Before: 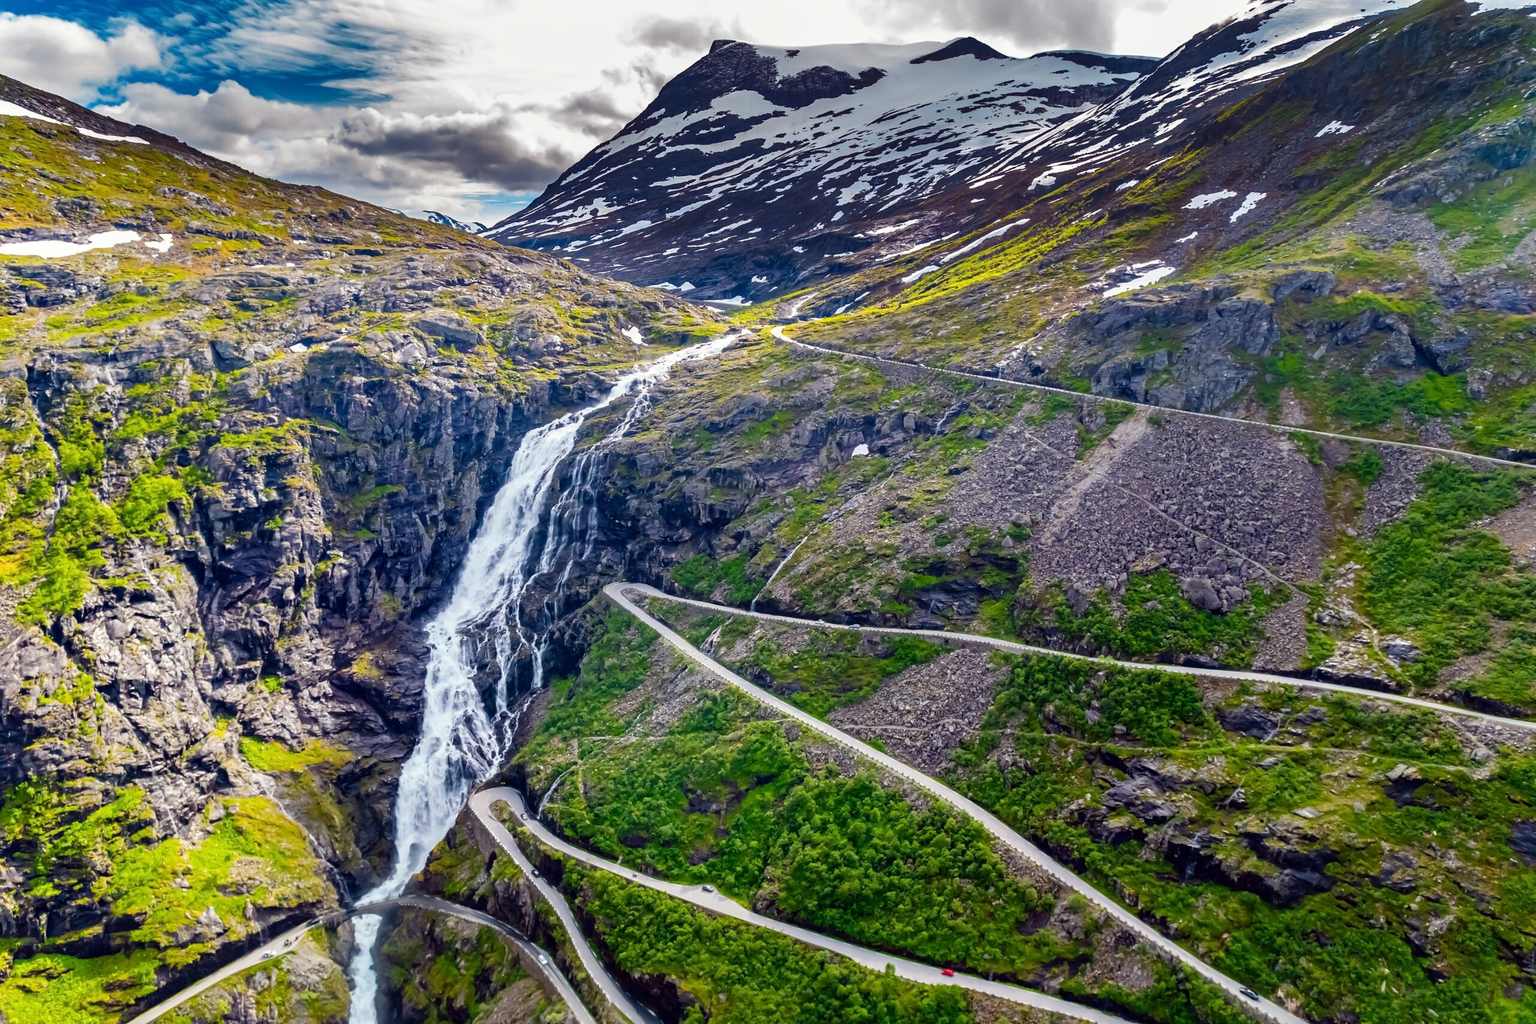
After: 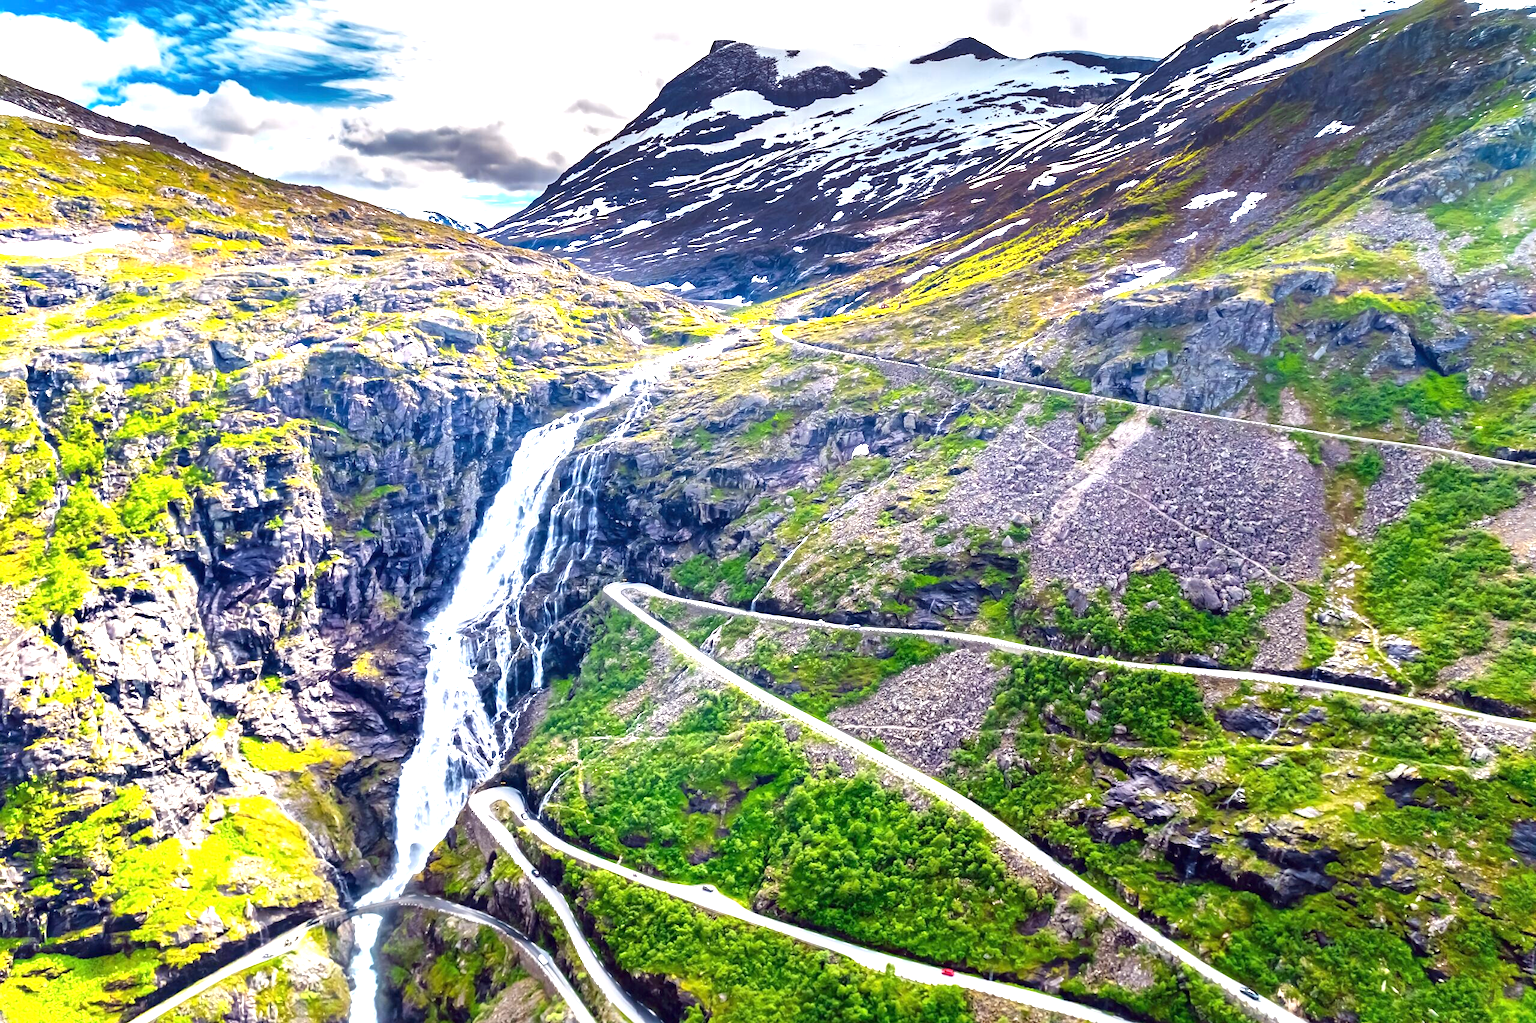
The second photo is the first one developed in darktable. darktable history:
exposure: black level correction 0, exposure 1.386 EV, compensate highlight preservation false
